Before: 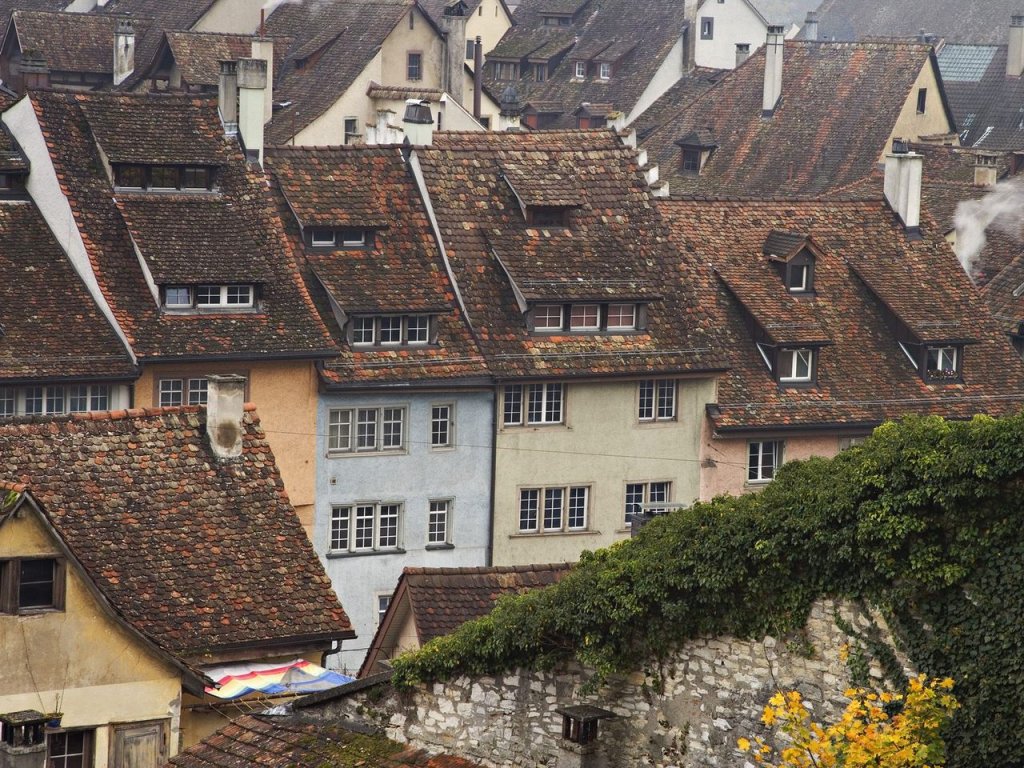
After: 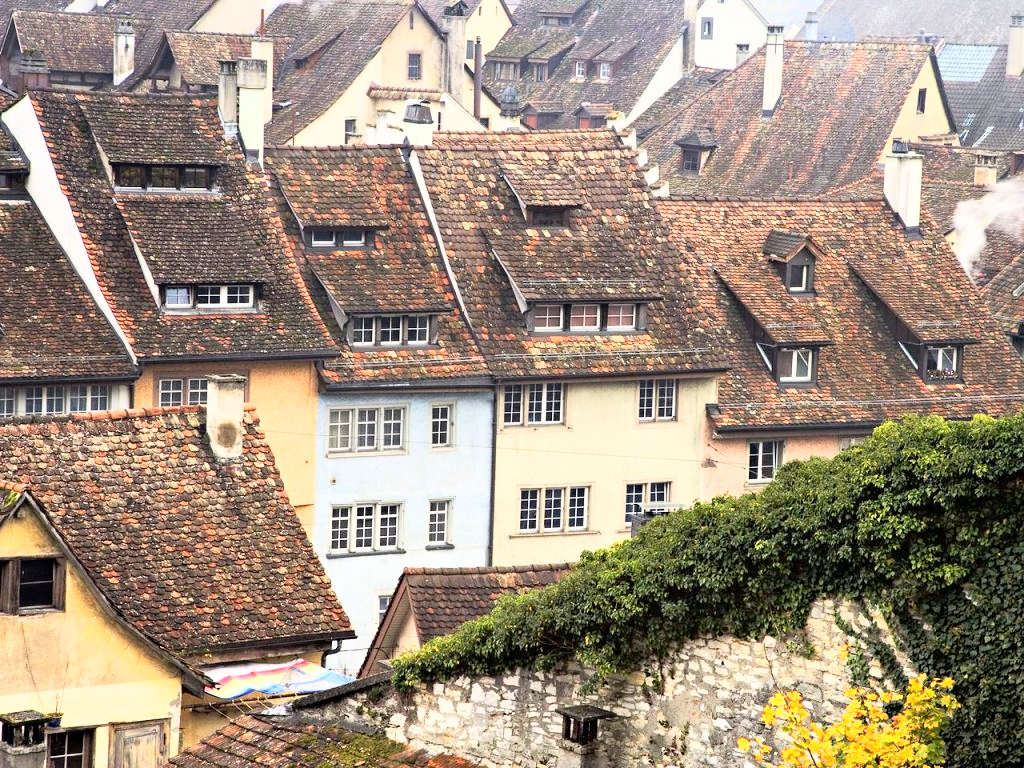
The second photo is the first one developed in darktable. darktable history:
exposure: black level correction 0.005, exposure 0.278 EV, compensate exposure bias true, compensate highlight preservation false
base curve: curves: ch0 [(0, 0) (0.012, 0.01) (0.073, 0.168) (0.31, 0.711) (0.645, 0.957) (1, 1)]
